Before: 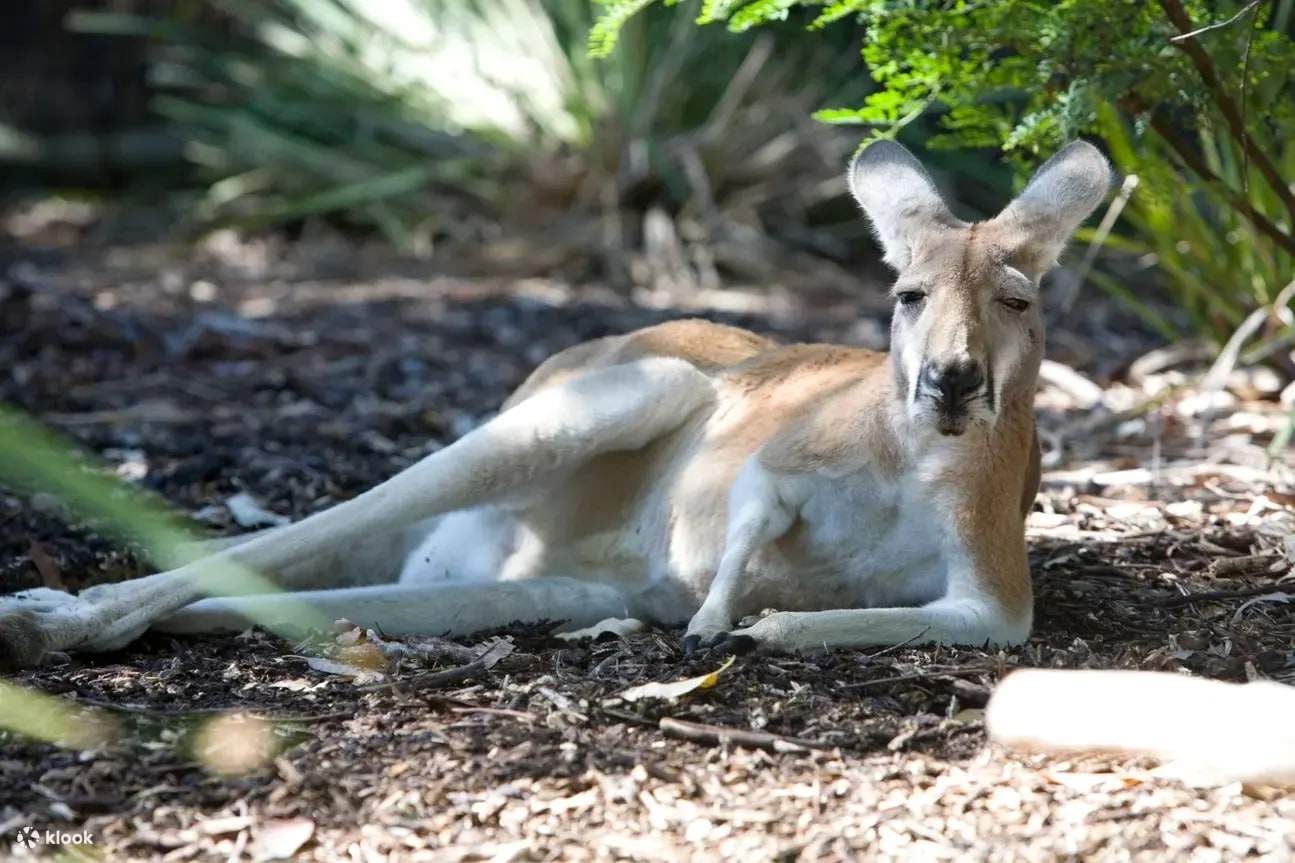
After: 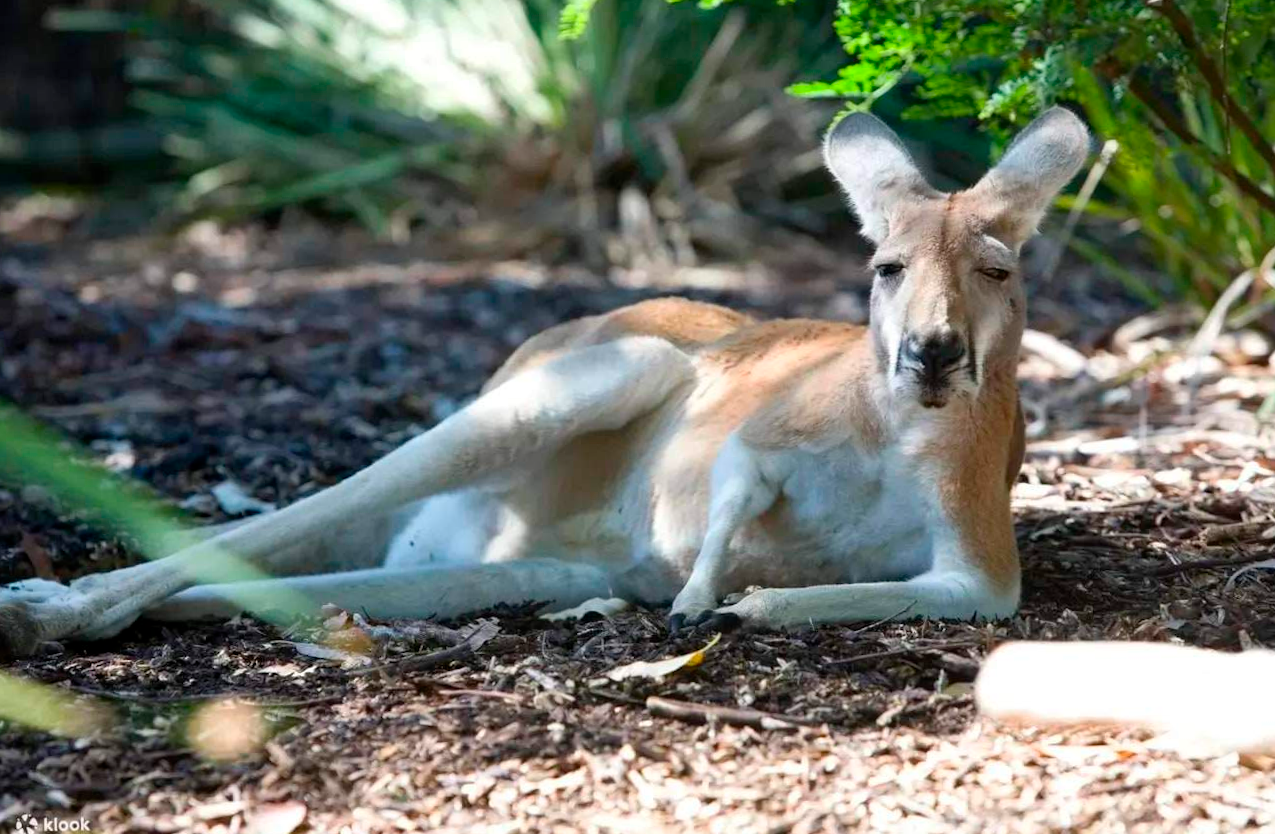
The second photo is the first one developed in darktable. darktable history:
contrast brightness saturation: saturation 0.13
rotate and perspective: rotation -1.32°, lens shift (horizontal) -0.031, crop left 0.015, crop right 0.985, crop top 0.047, crop bottom 0.982
